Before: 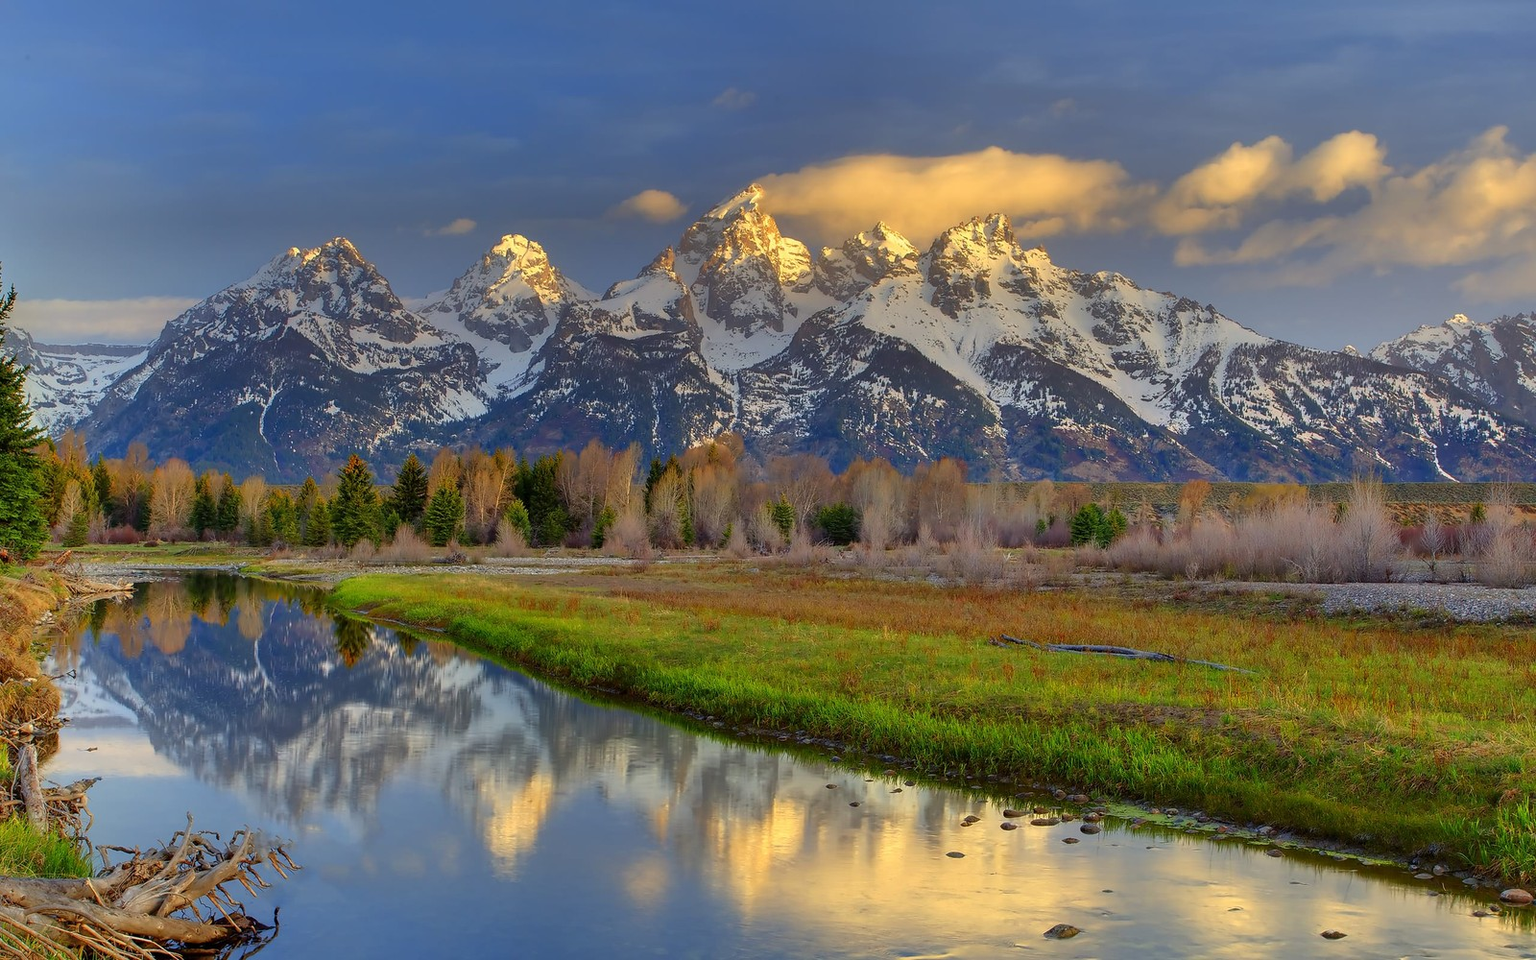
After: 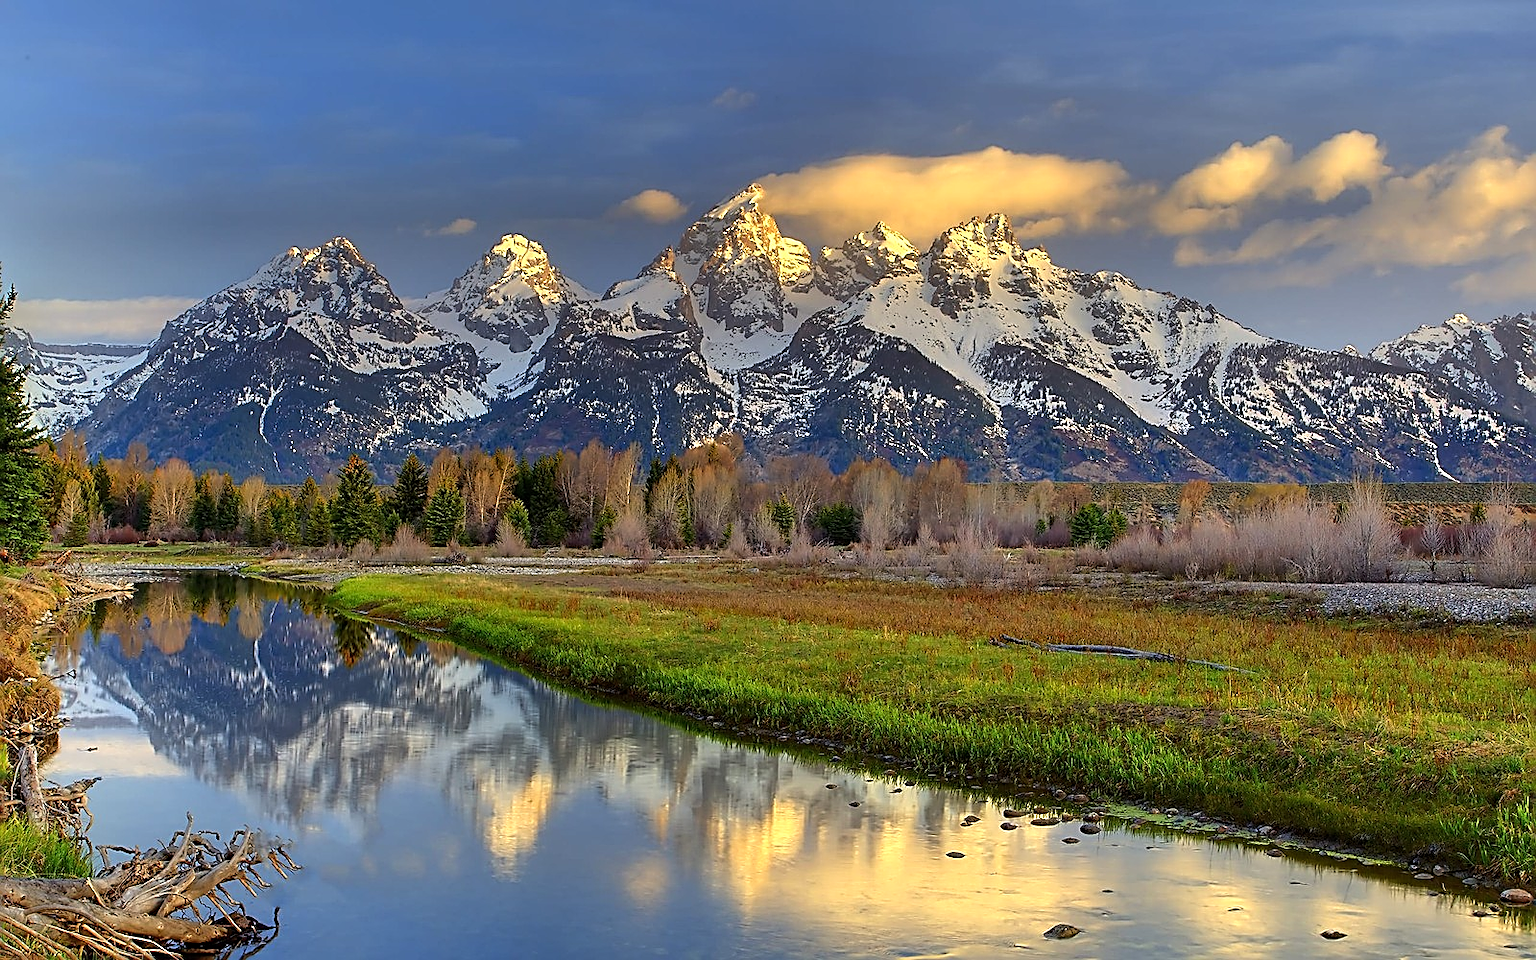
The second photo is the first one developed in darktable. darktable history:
tone equalizer: -8 EV -0.453 EV, -7 EV -0.376 EV, -6 EV -0.367 EV, -5 EV -0.218 EV, -3 EV 0.204 EV, -2 EV 0.327 EV, -1 EV 0.414 EV, +0 EV 0.428 EV, edges refinement/feathering 500, mask exposure compensation -1.57 EV, preserve details no
sharpen: amount 0.993
